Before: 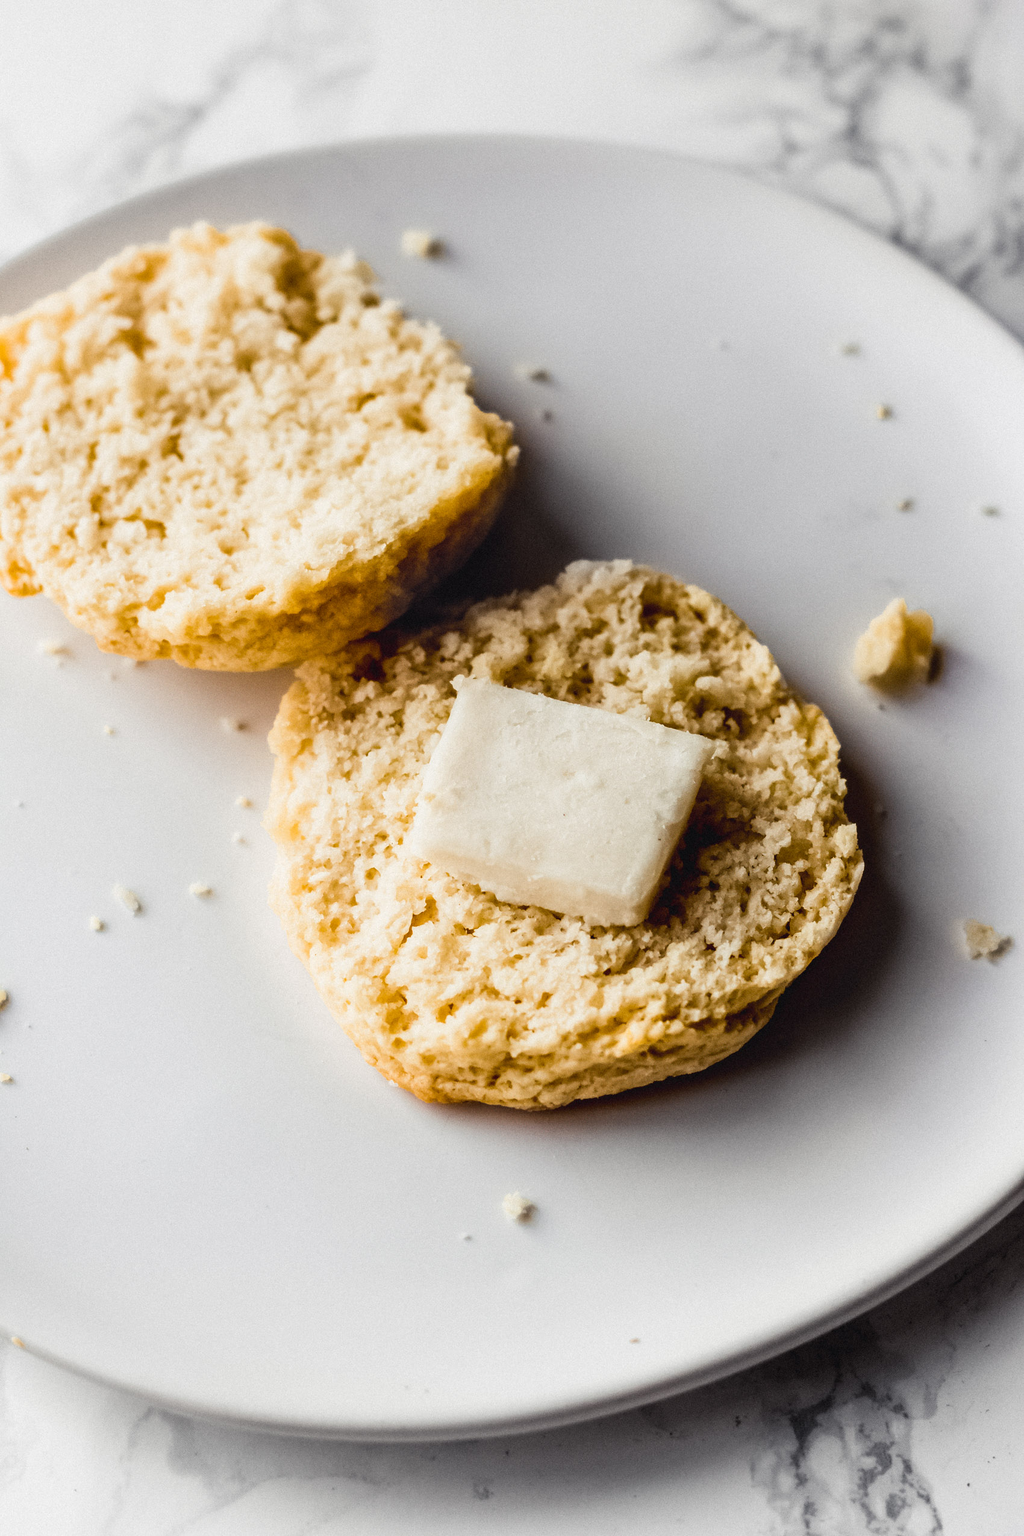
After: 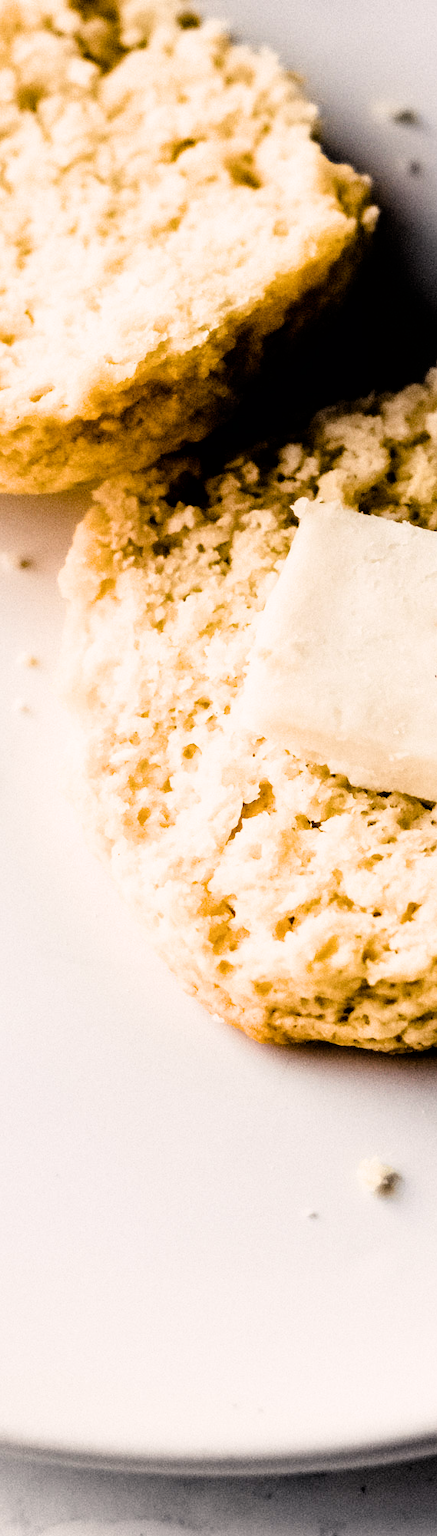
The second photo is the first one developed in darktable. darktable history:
filmic rgb: black relative exposure -4 EV, white relative exposure 3 EV, hardness 3.02, contrast 1.4
crop and rotate: left 21.77%, top 18.528%, right 44.676%, bottom 2.997%
color balance rgb: shadows lift › chroma 1%, shadows lift › hue 217.2°, power › hue 310.8°, highlights gain › chroma 2%, highlights gain › hue 44.4°, global offset › luminance 0.25%, global offset › hue 171.6°, perceptual saturation grading › global saturation 14.09%, perceptual saturation grading › highlights -30%, perceptual saturation grading › shadows 50.67%, global vibrance 25%, contrast 20%
